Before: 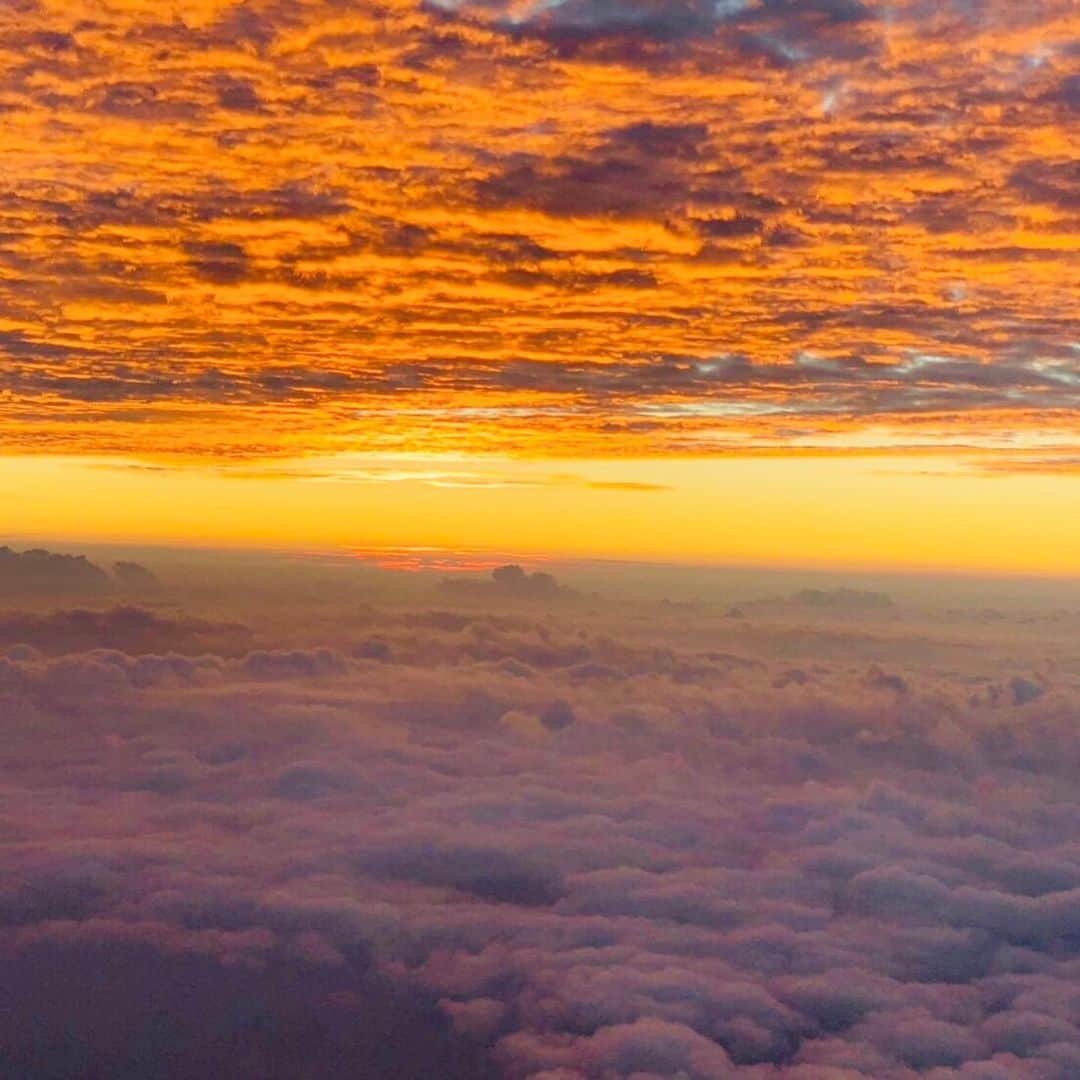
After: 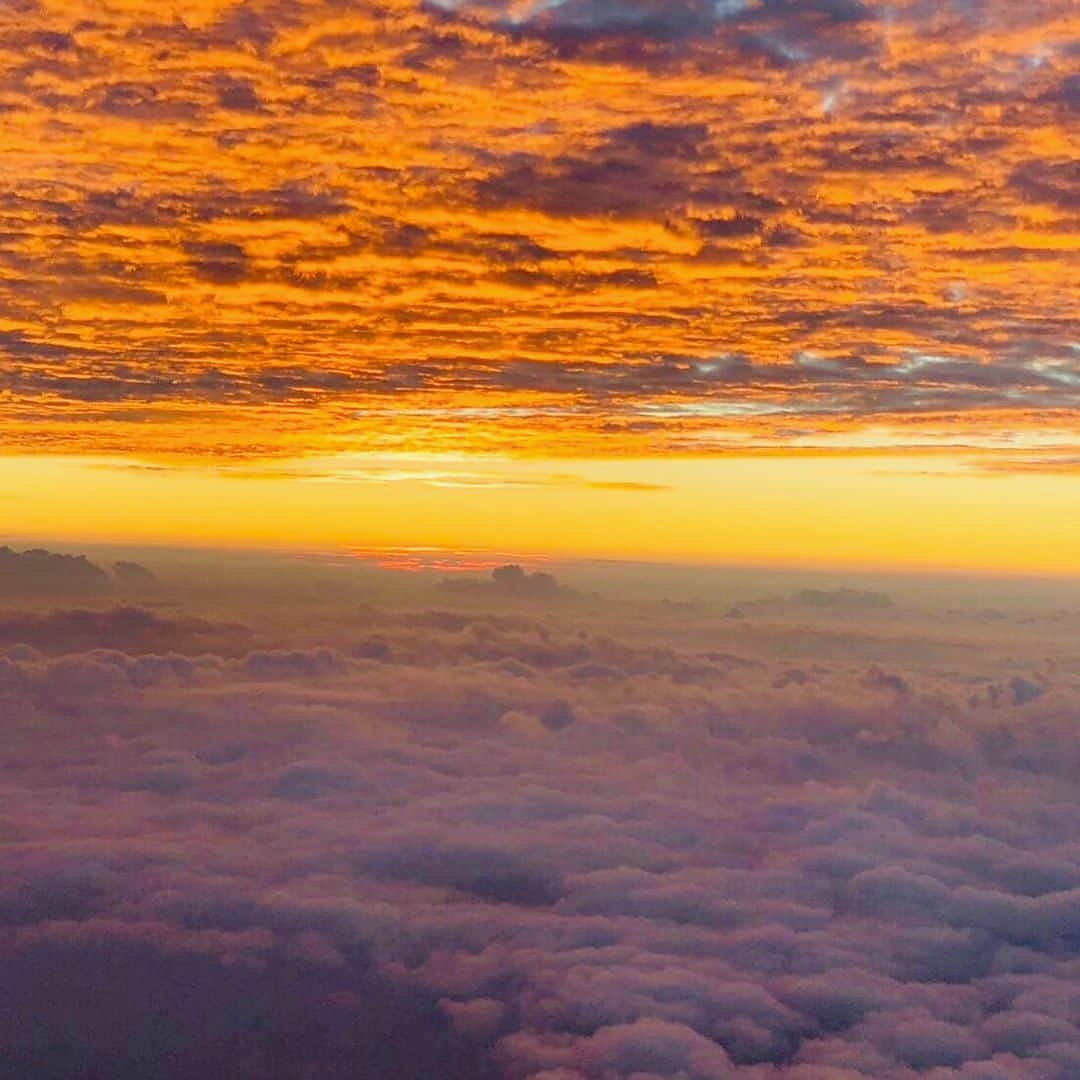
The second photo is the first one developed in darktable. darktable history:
sharpen: radius 0.969, amount 0.604
white balance: red 0.982, blue 1.018
